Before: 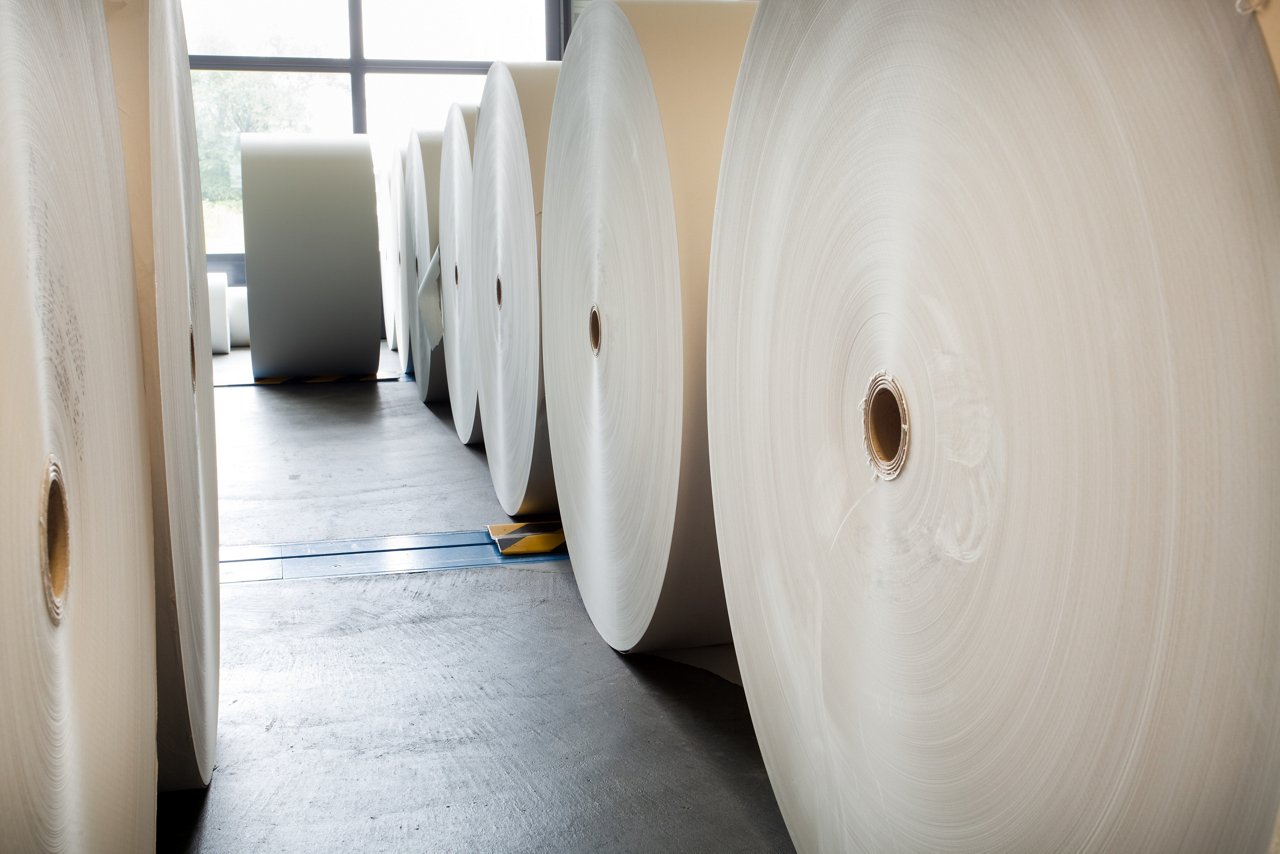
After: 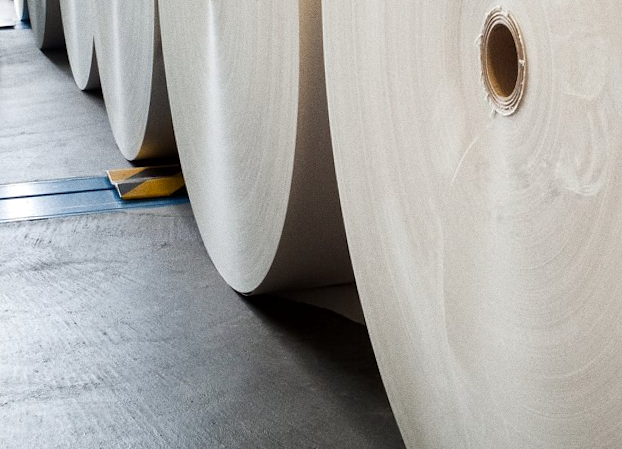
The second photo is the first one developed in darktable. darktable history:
crop: left 29.672%, top 41.786%, right 20.851%, bottom 3.487%
rotate and perspective: rotation -1.42°, crop left 0.016, crop right 0.984, crop top 0.035, crop bottom 0.965
local contrast: mode bilateral grid, contrast 20, coarseness 50, detail 120%, midtone range 0.2
grain: coarseness 0.09 ISO
